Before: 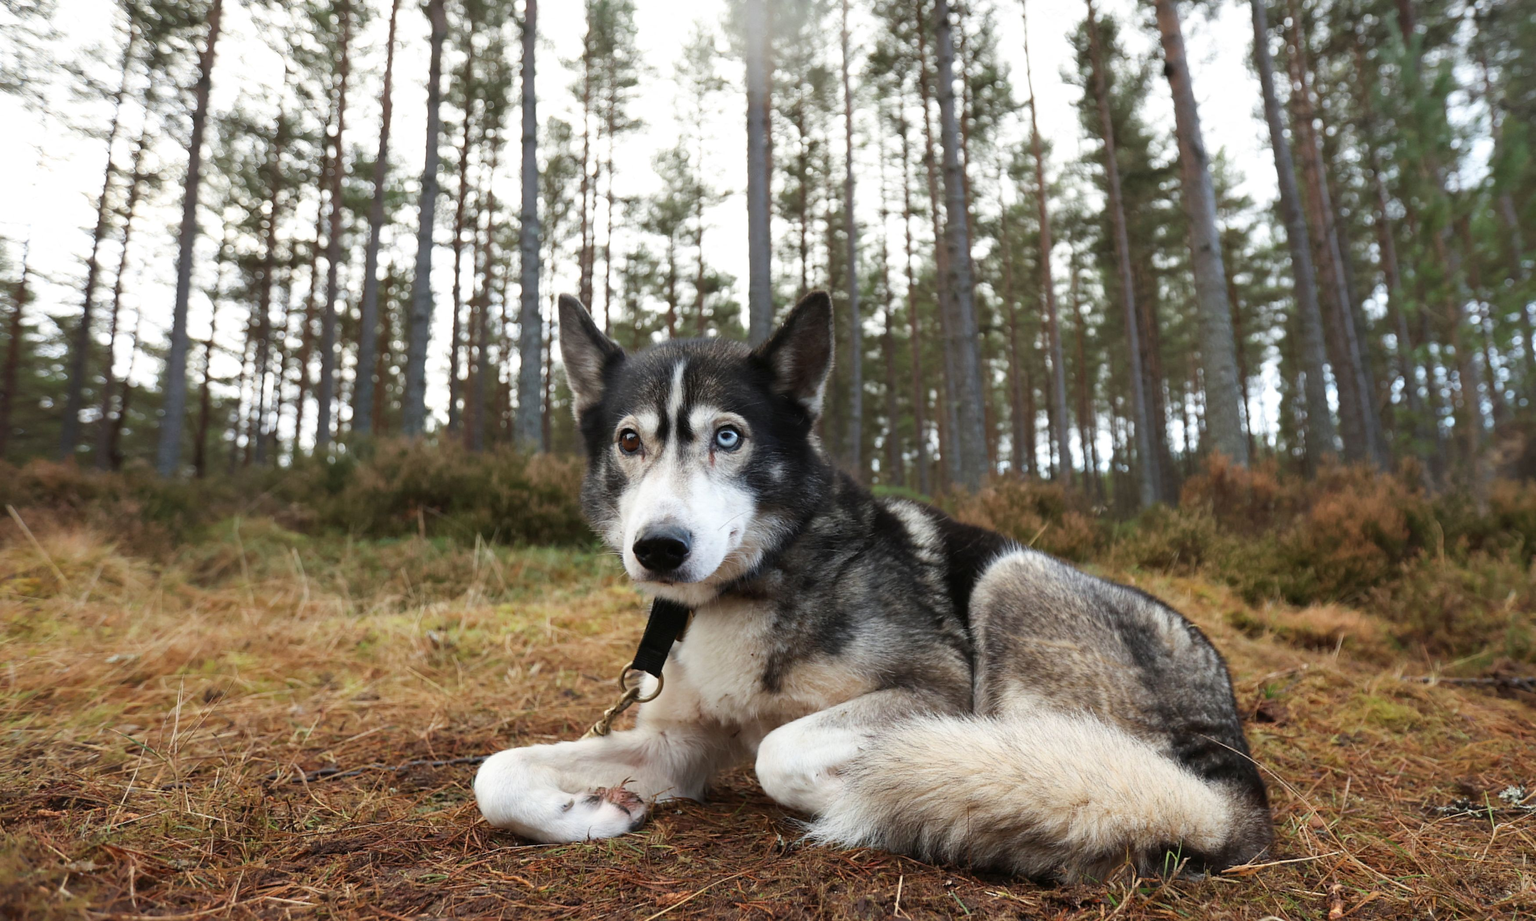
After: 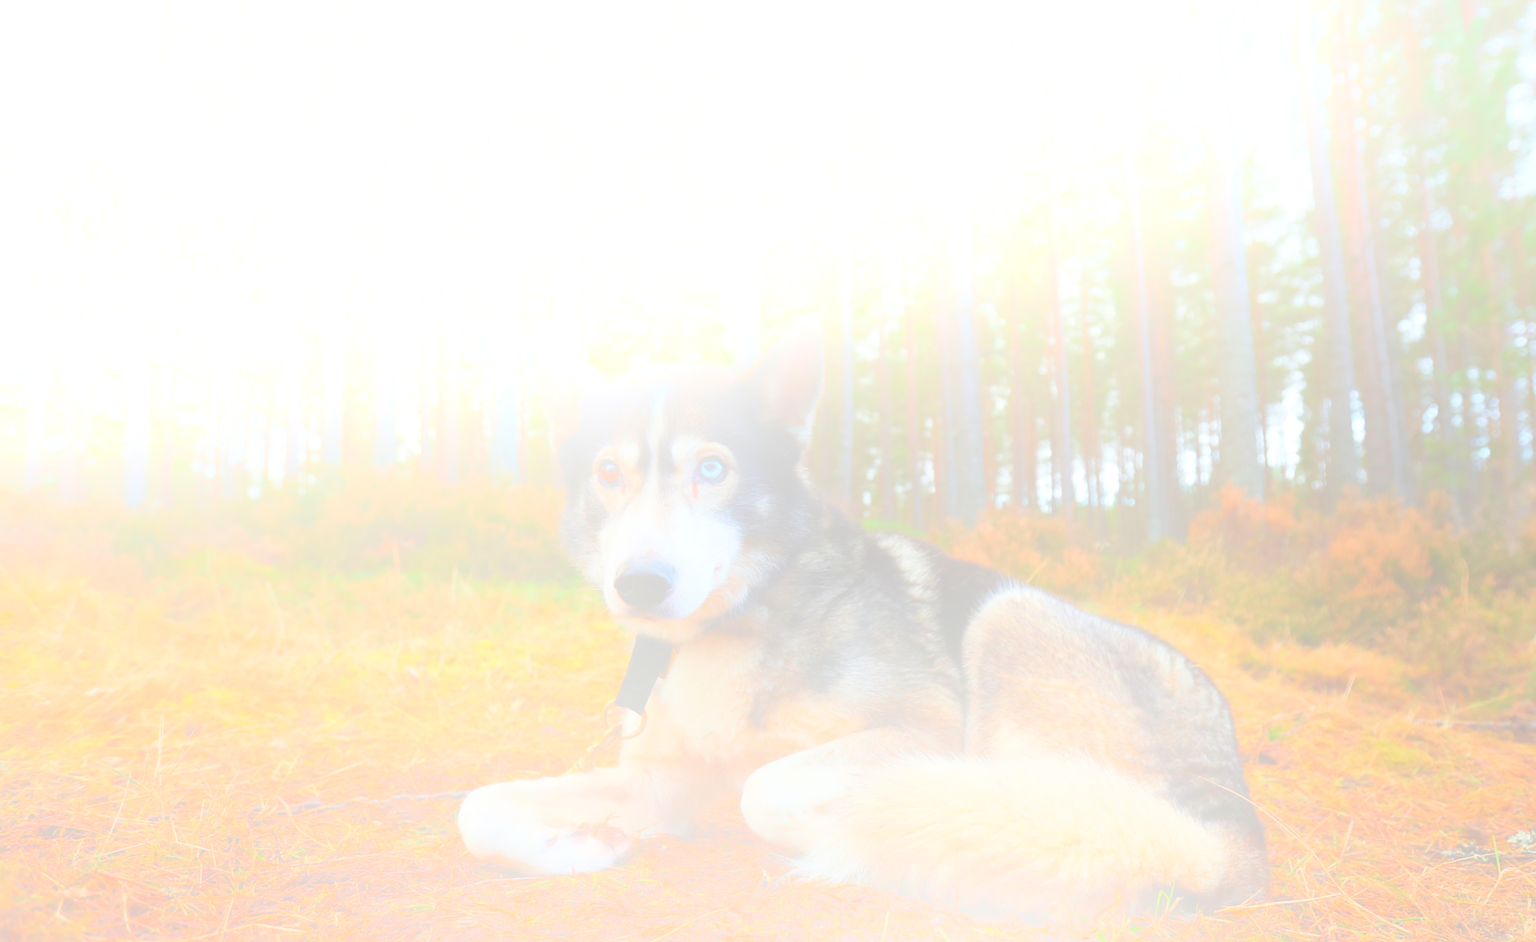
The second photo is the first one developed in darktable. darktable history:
rotate and perspective: rotation 0.074°, lens shift (vertical) 0.096, lens shift (horizontal) -0.041, crop left 0.043, crop right 0.952, crop top 0.024, crop bottom 0.979
haze removal: strength -0.1, adaptive false
bloom: size 85%, threshold 5%, strength 85%
